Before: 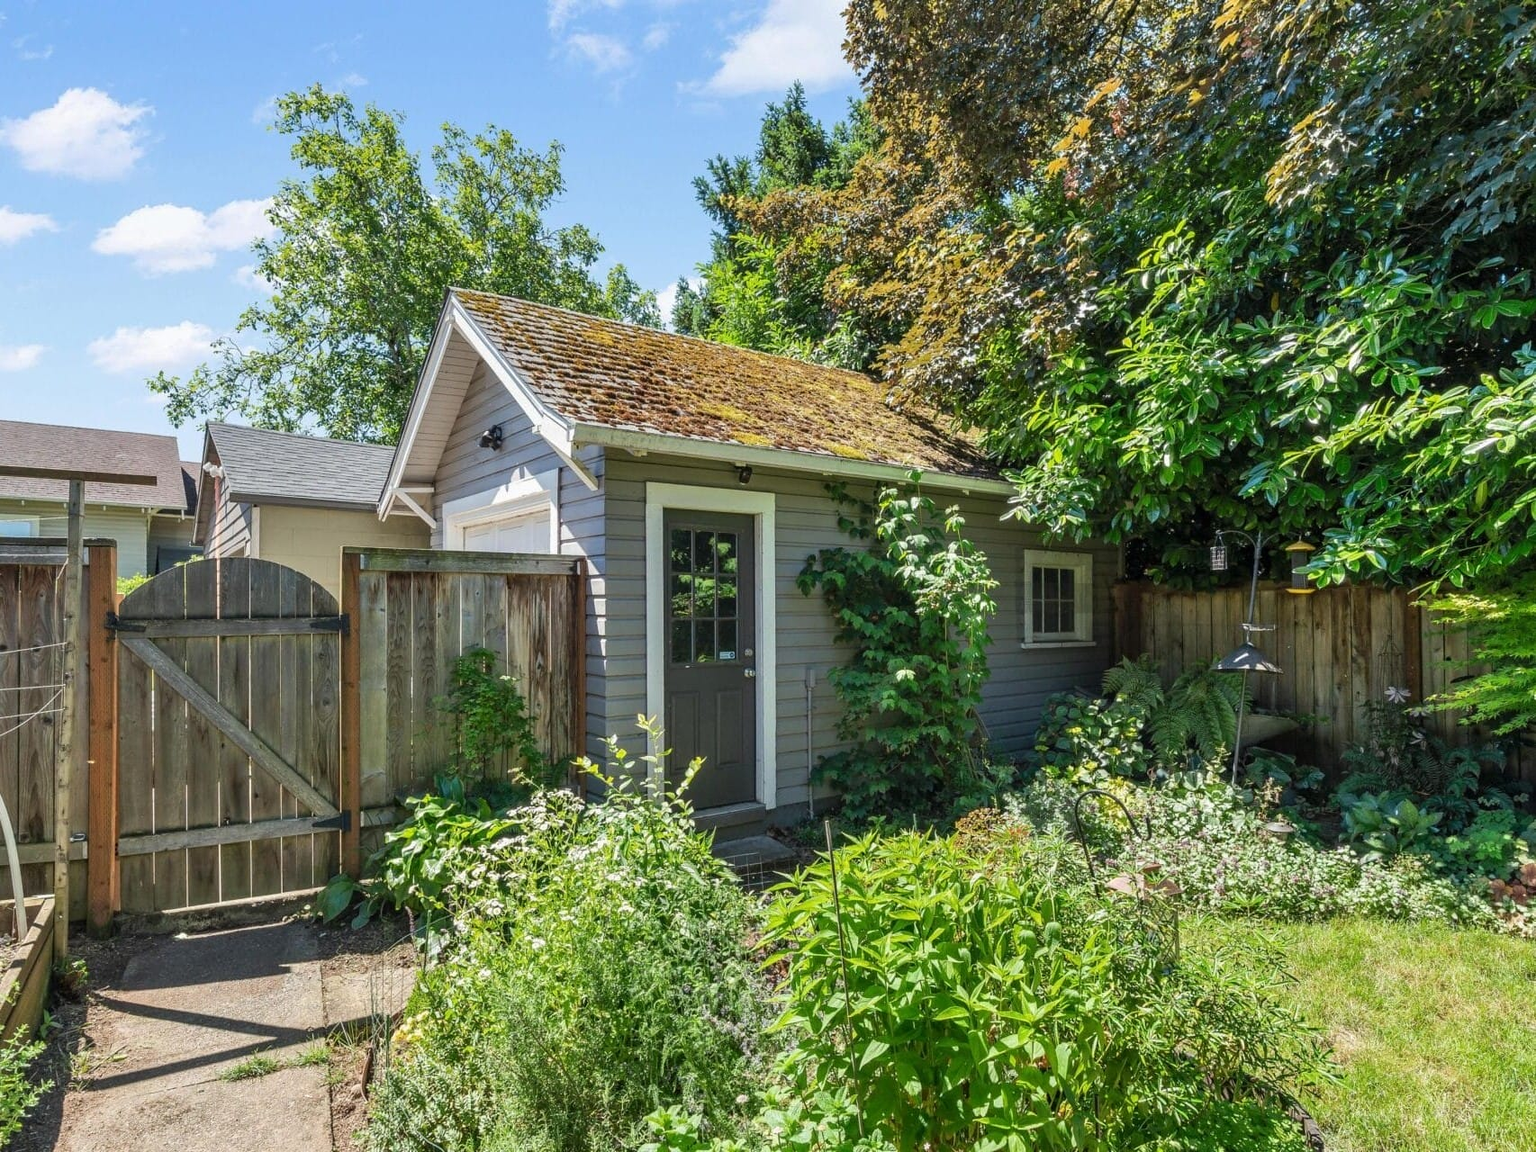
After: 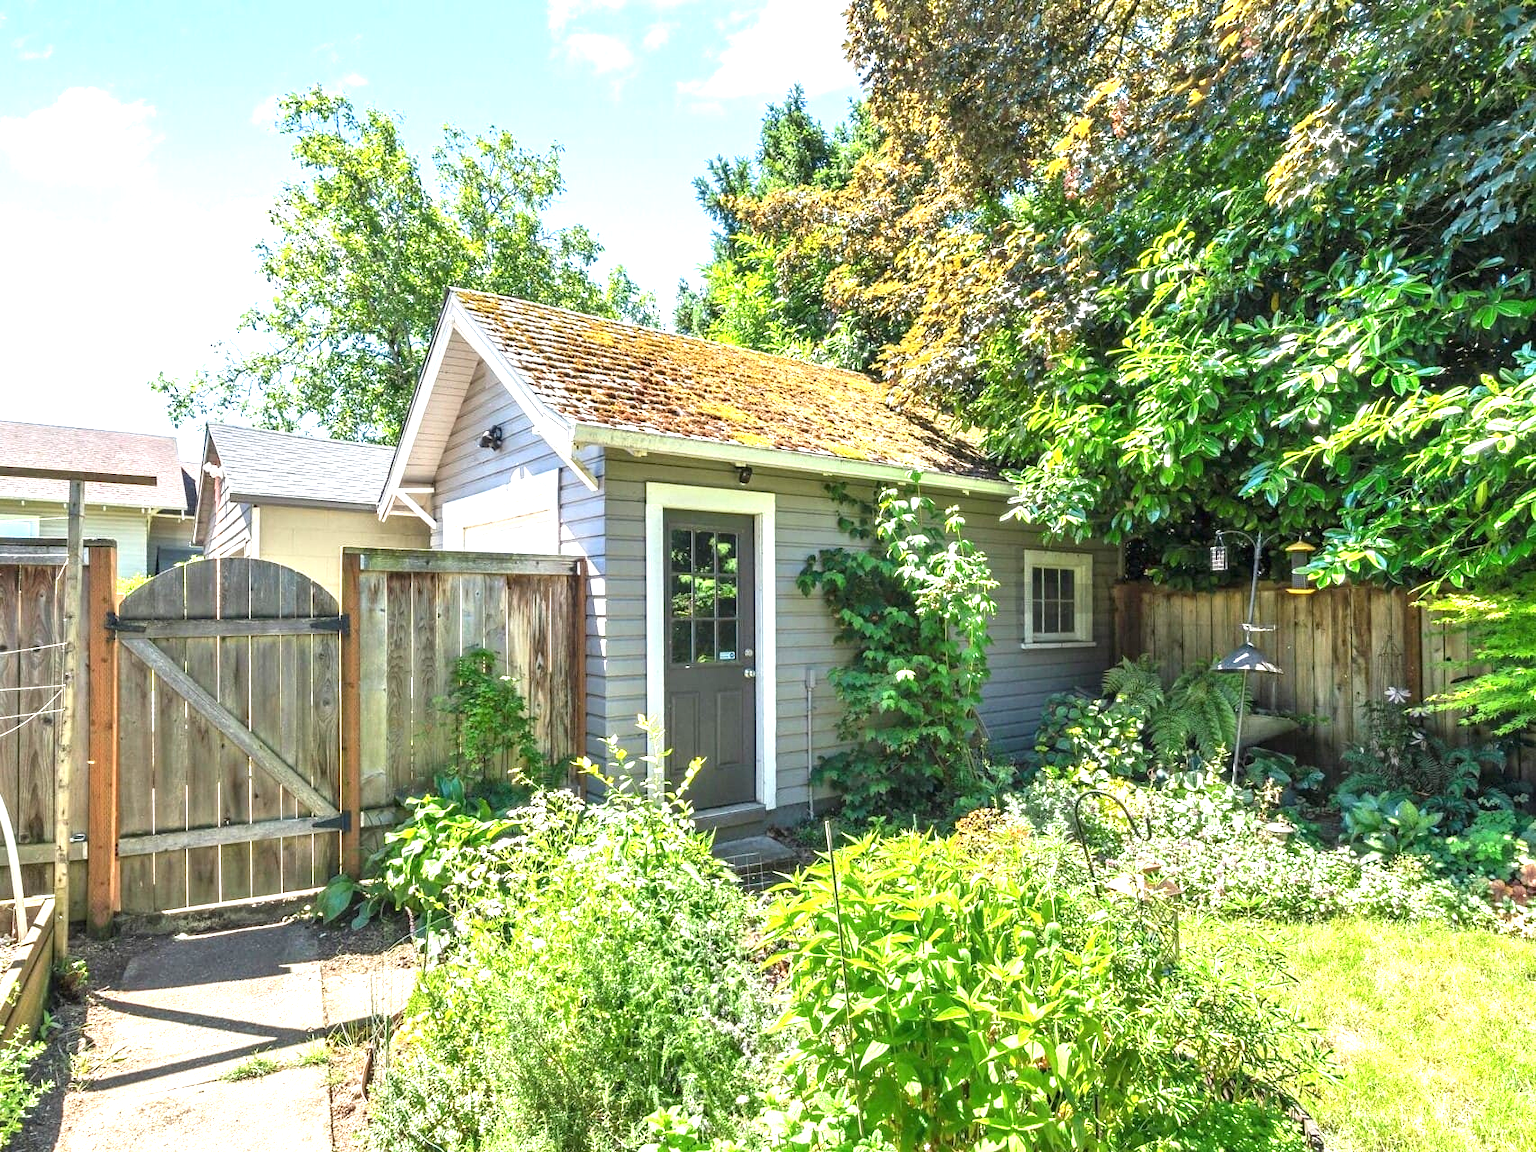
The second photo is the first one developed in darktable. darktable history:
exposure: black level correction 0, exposure 1.37 EV, compensate exposure bias true, compensate highlight preservation false
